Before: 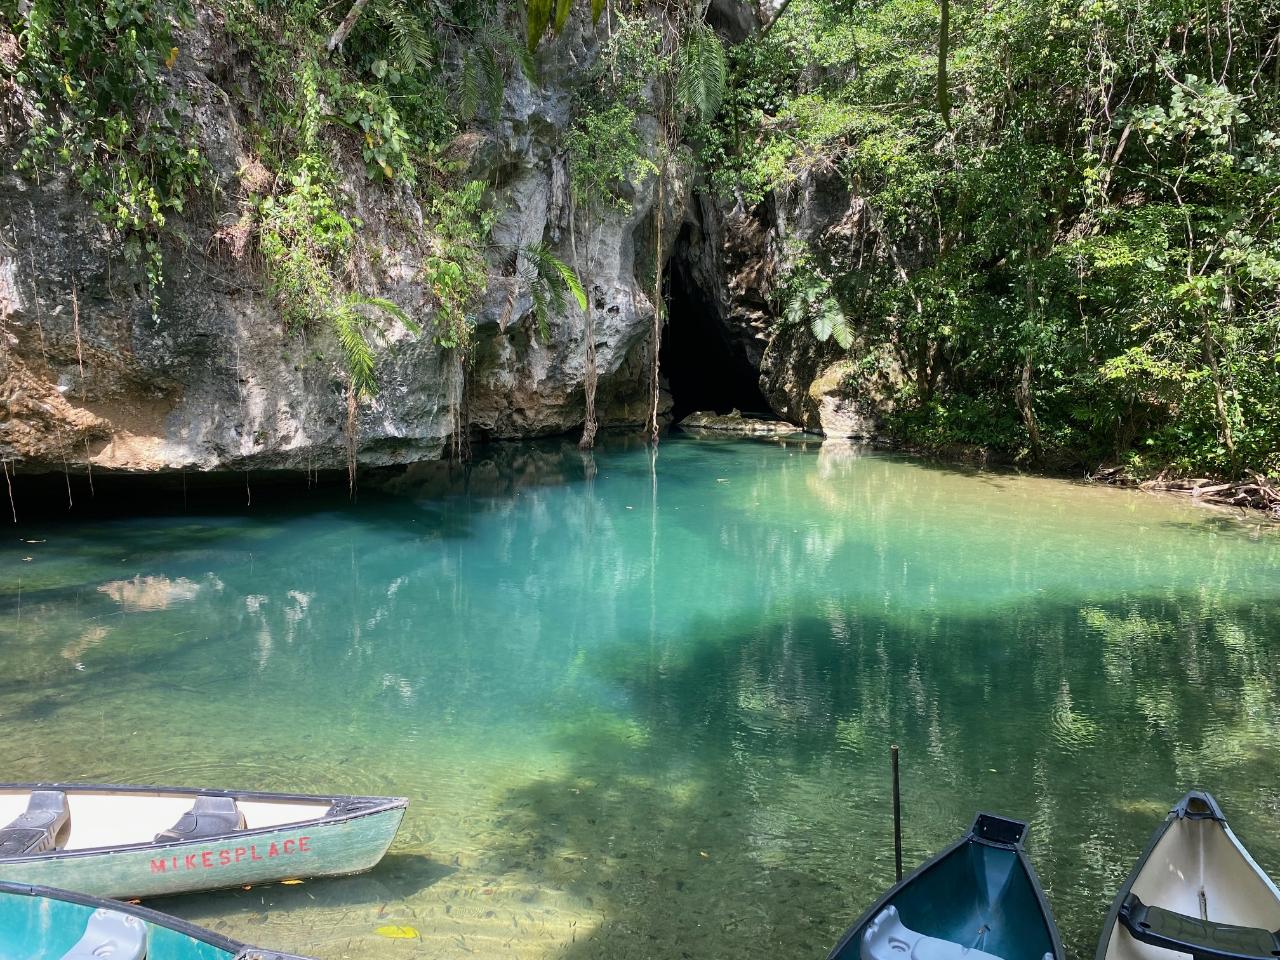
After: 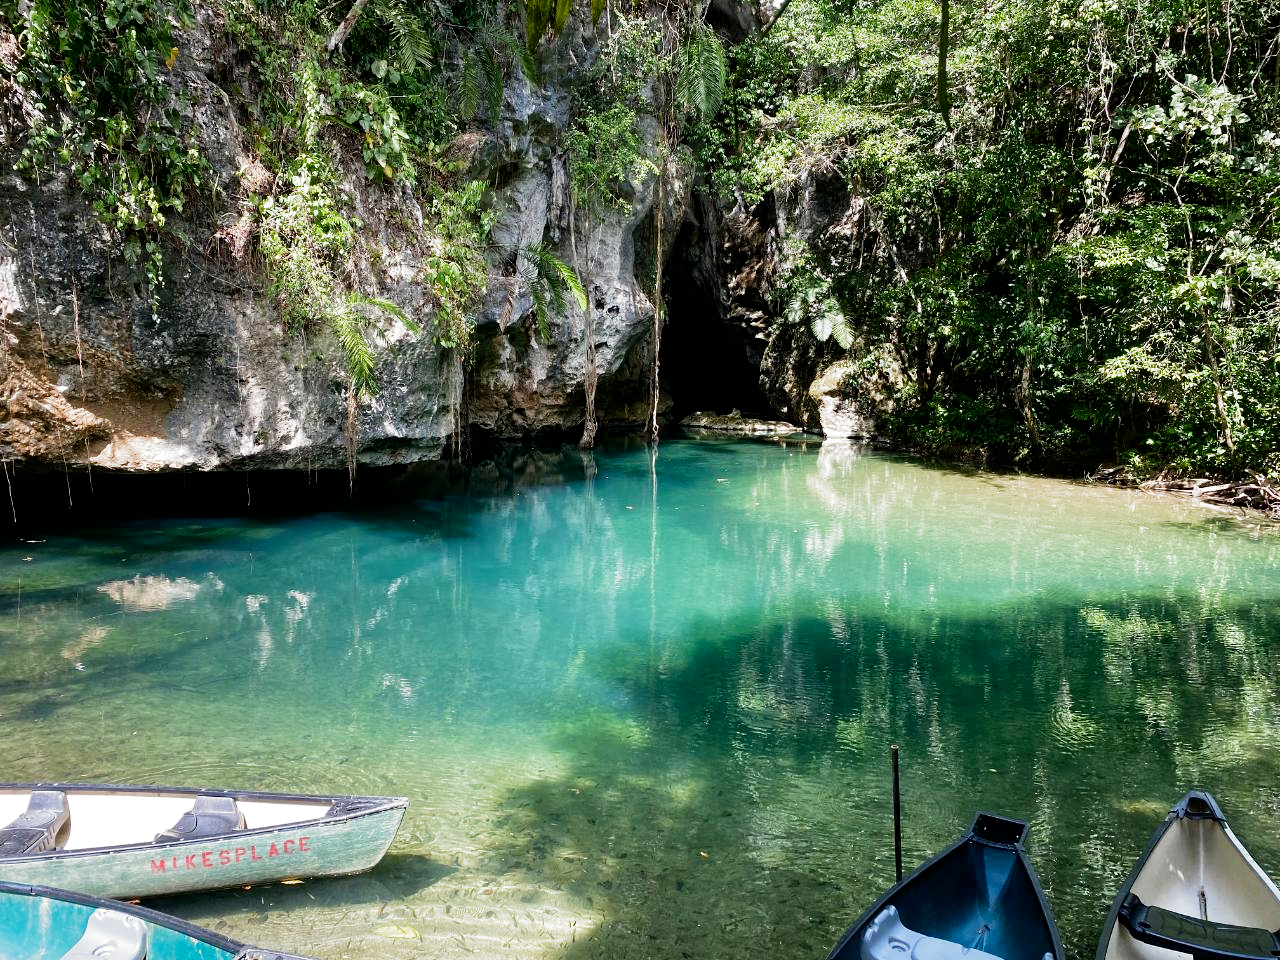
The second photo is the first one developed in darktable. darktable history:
filmic rgb: black relative exposure -8.2 EV, white relative exposure 2.2 EV, threshold 3 EV, hardness 7.11, latitude 75%, contrast 1.325, highlights saturation mix -2%, shadows ↔ highlights balance 30%, preserve chrominance no, color science v5 (2021), contrast in shadows safe, contrast in highlights safe, enable highlight reconstruction true
shadows and highlights: radius 337.17, shadows 29.01, soften with gaussian
